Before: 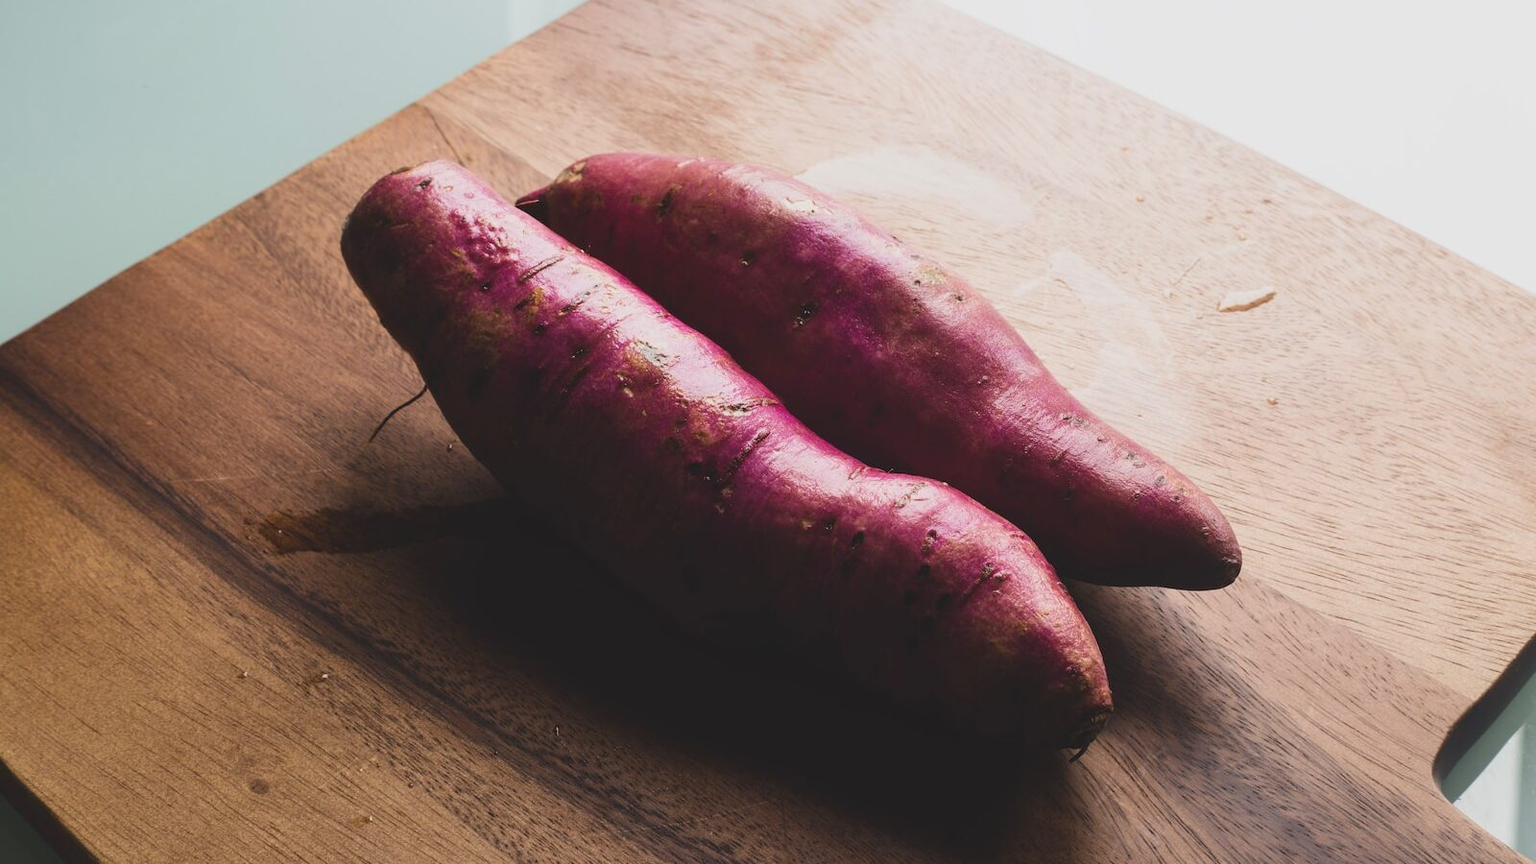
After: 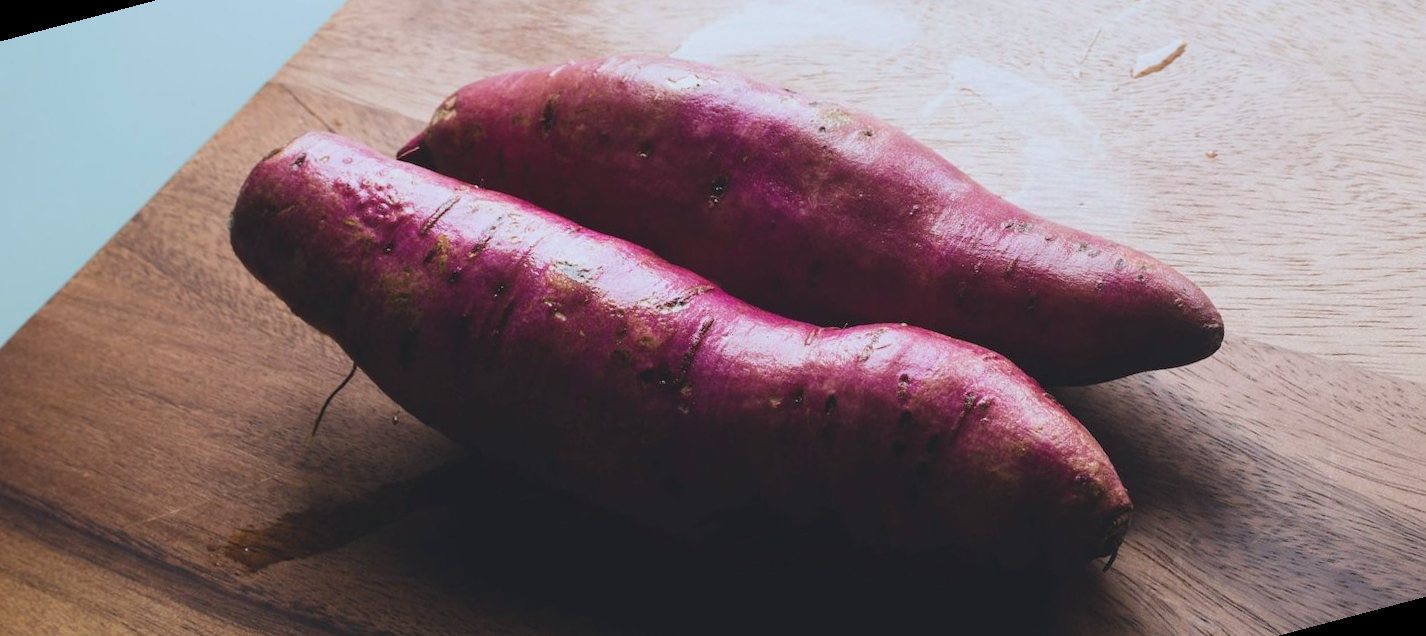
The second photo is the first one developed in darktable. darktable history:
rotate and perspective: rotation -14.8°, crop left 0.1, crop right 0.903, crop top 0.25, crop bottom 0.748
color calibration: illuminant custom, x 0.368, y 0.373, temperature 4330.32 K
